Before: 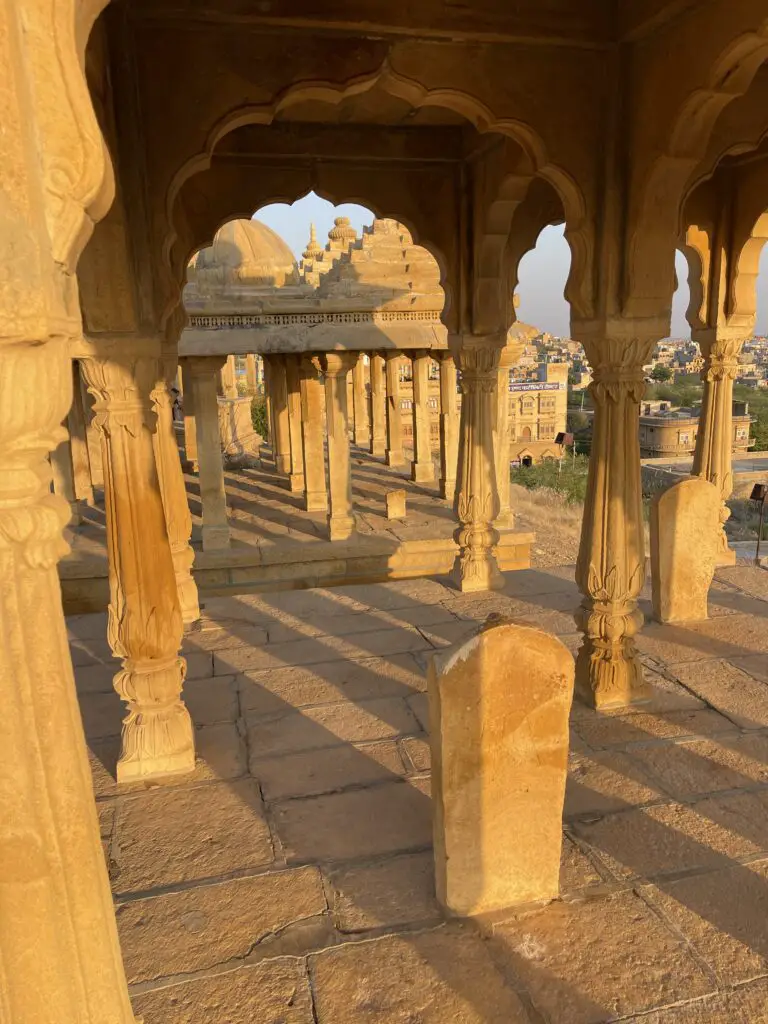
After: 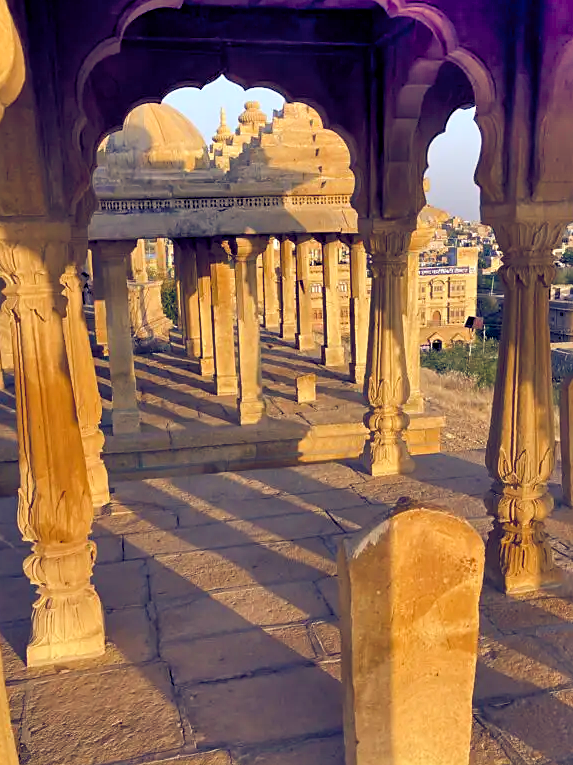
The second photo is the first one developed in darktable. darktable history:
shadows and highlights: shadows 75, highlights -60.85, soften with gaussian
sharpen: radius 1.864, amount 0.398, threshold 1.271
color balance rgb: shadows lift › luminance -41.13%, shadows lift › chroma 14.13%, shadows lift › hue 260°, power › luminance -3.76%, power › chroma 0.56%, power › hue 40.37°, highlights gain › luminance 16.81%, highlights gain › chroma 2.94%, highlights gain › hue 260°, global offset › luminance -0.29%, global offset › chroma 0.31%, global offset › hue 260°, perceptual saturation grading › global saturation 20%, perceptual saturation grading › highlights -13.92%, perceptual saturation grading › shadows 50%
crop and rotate: left 11.831%, top 11.346%, right 13.429%, bottom 13.899%
